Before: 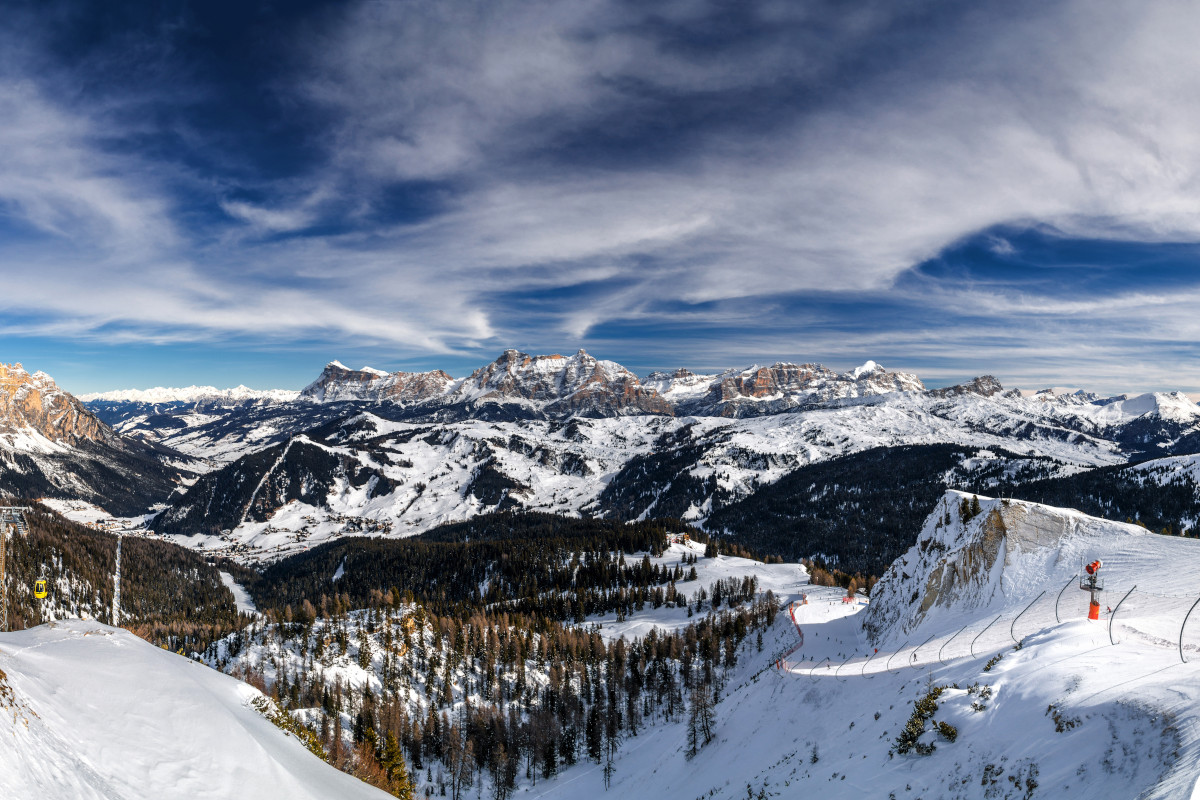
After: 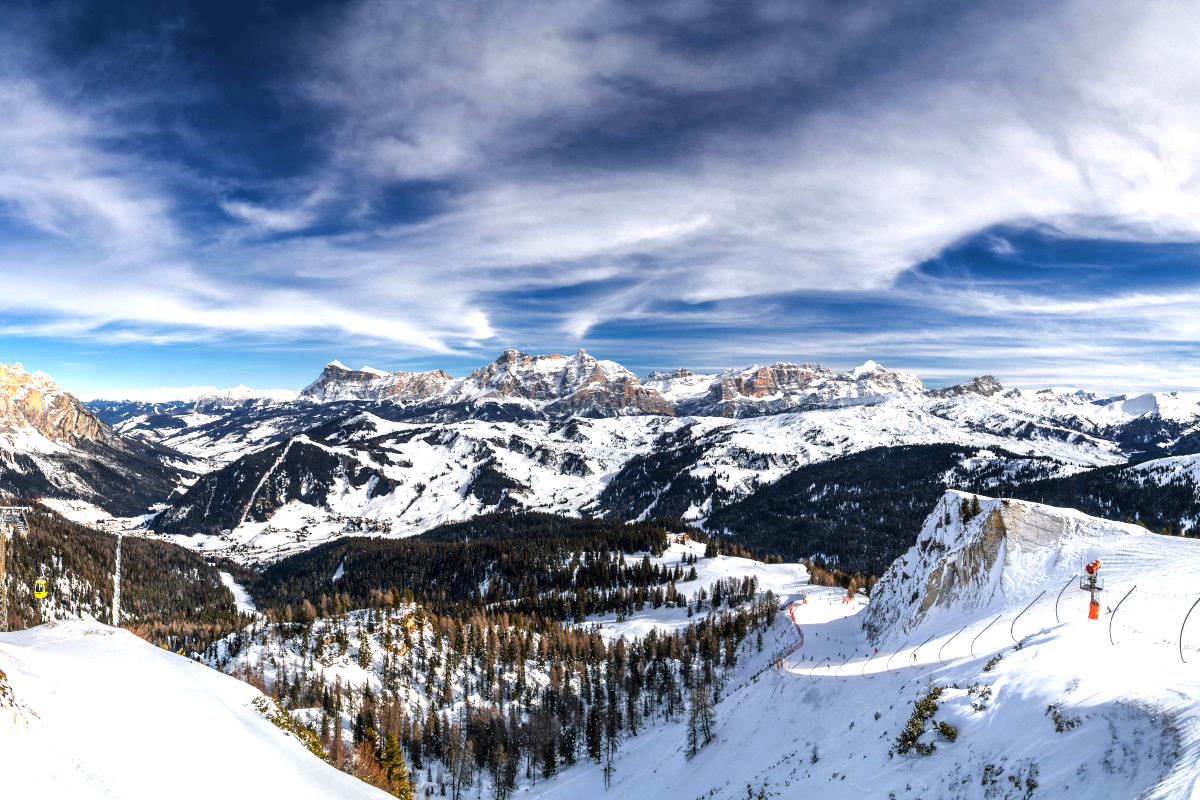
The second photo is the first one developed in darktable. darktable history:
exposure: exposure 0.7 EV, compensate highlight preservation false
tone equalizer: on, module defaults
